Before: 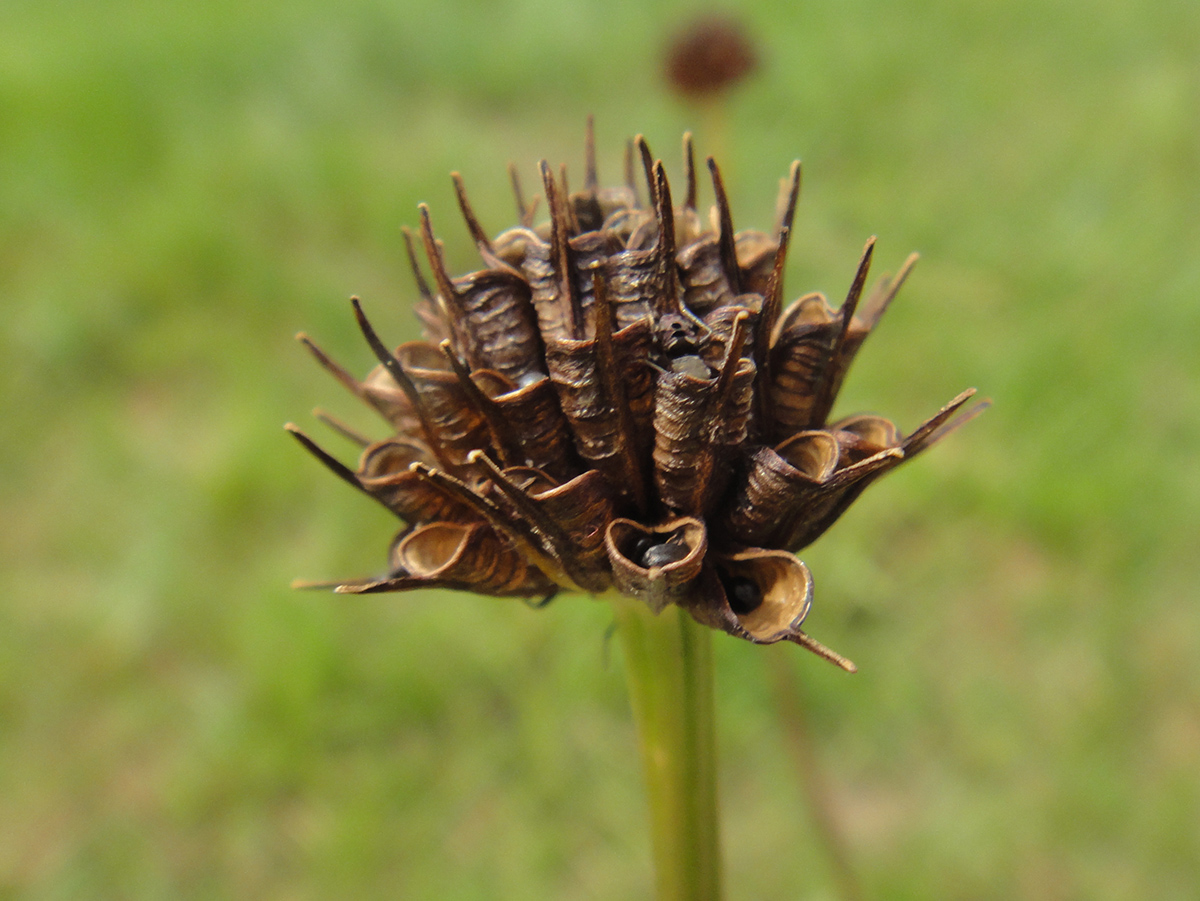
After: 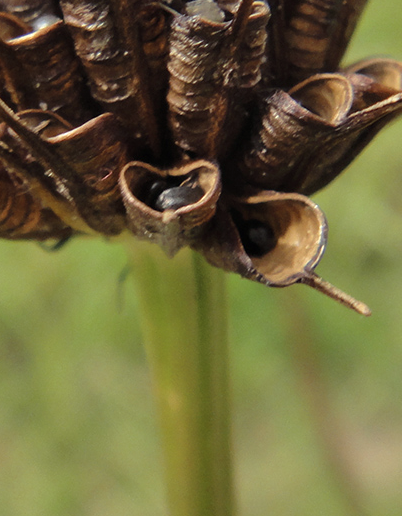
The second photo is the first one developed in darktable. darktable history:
crop: left 40.509%, top 39.66%, right 25.93%, bottom 3.039%
contrast equalizer: y [[0.524 ×6], [0.512 ×6], [0.379 ×6], [0 ×6], [0 ×6]], mix 0.57
contrast brightness saturation: saturation -0.158
